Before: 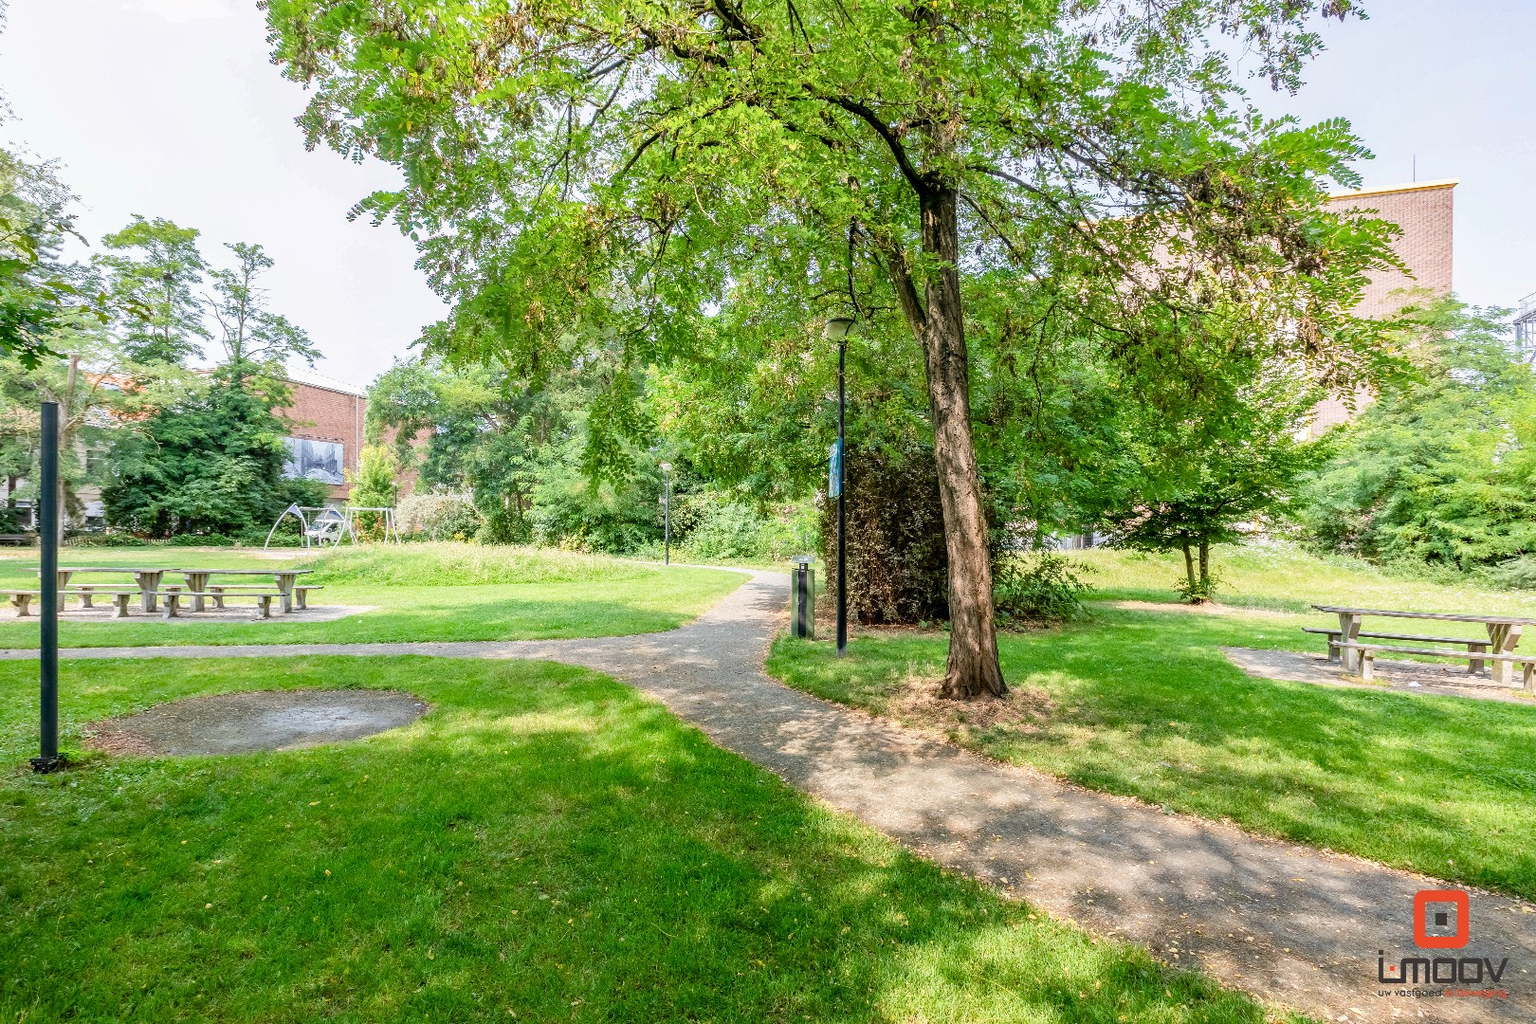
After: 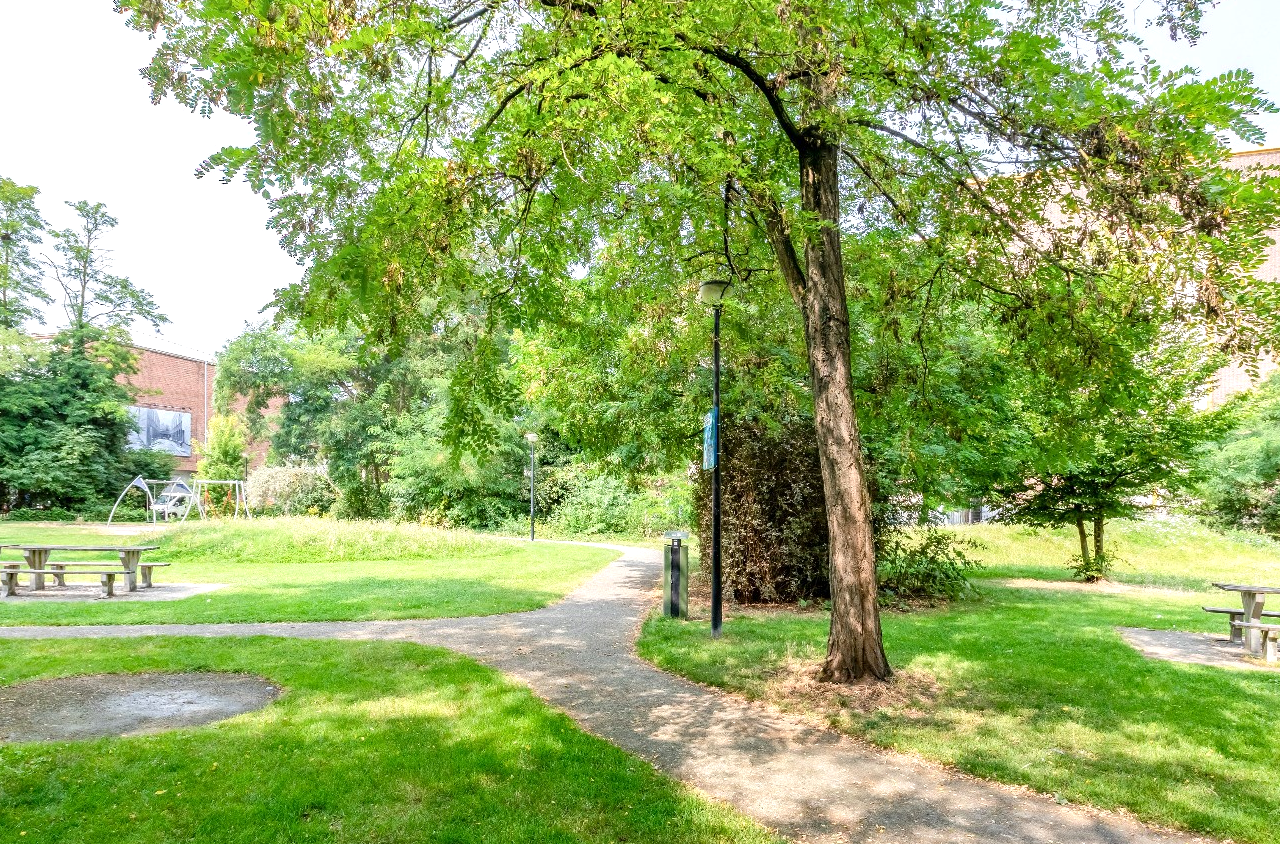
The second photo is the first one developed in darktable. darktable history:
exposure: exposure 0.292 EV, compensate highlight preservation false
crop and rotate: left 10.588%, top 5.136%, right 10.352%, bottom 16.677%
